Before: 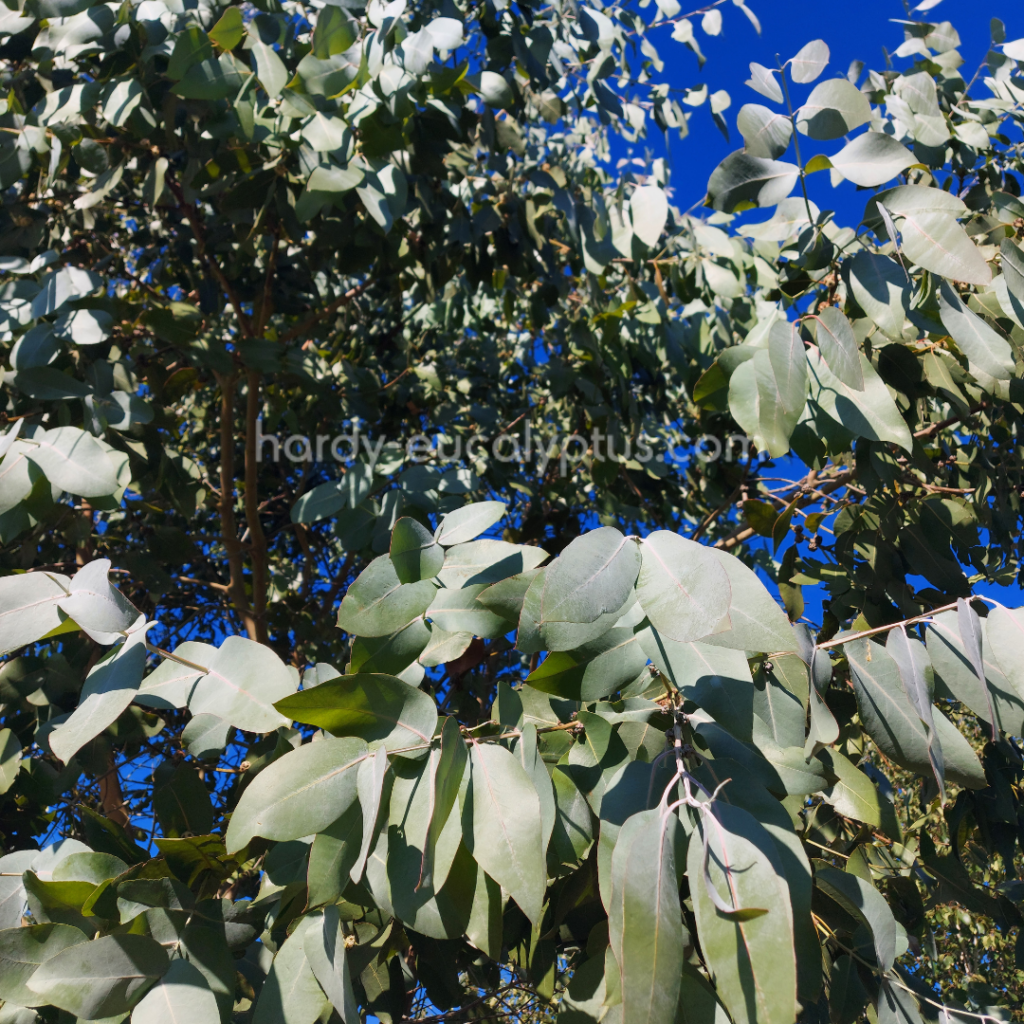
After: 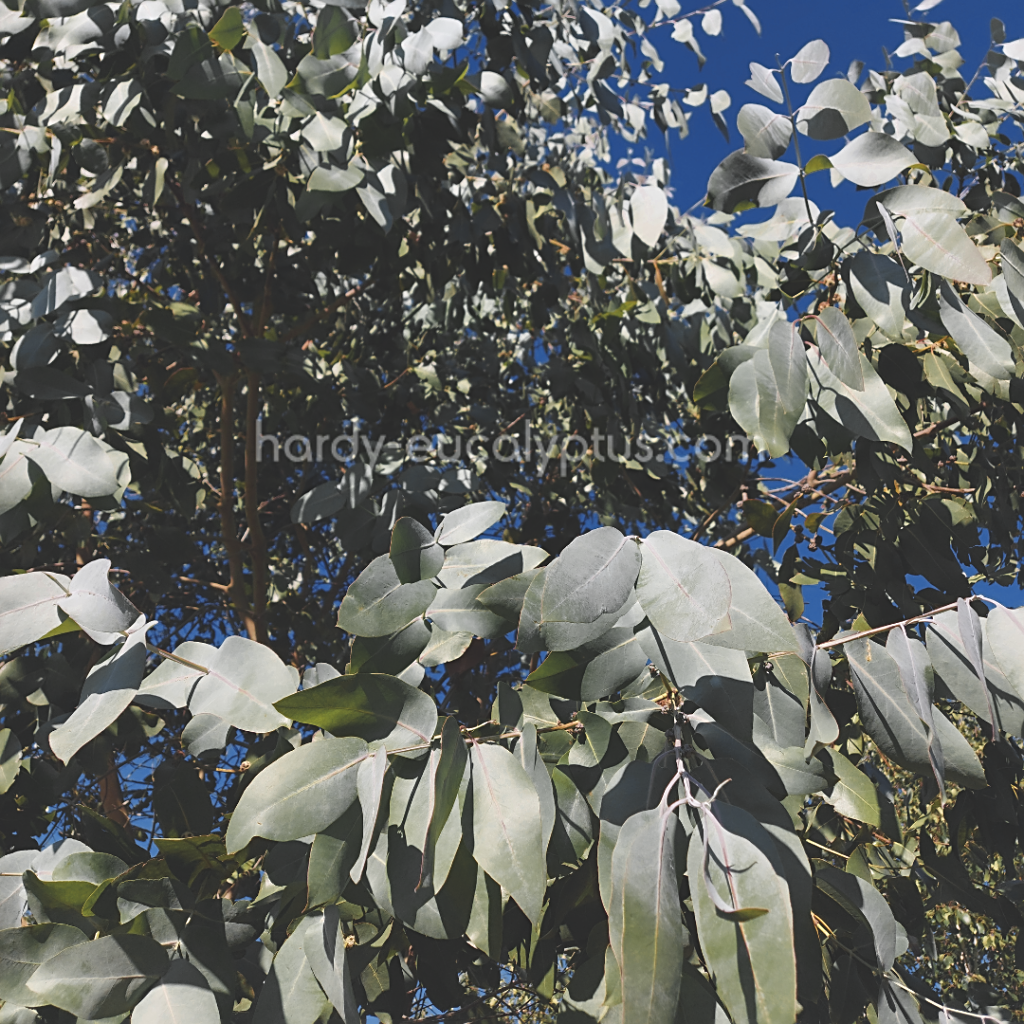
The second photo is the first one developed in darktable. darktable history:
sharpen: on, module defaults
exposure: black level correction -0.022, exposure -0.036 EV, compensate exposure bias true, compensate highlight preservation false
color zones: curves: ch0 [(0.035, 0.242) (0.25, 0.5) (0.384, 0.214) (0.488, 0.255) (0.75, 0.5)]; ch1 [(0.063, 0.379) (0.25, 0.5) (0.354, 0.201) (0.489, 0.085) (0.729, 0.271)]; ch2 [(0.25, 0.5) (0.38, 0.517) (0.442, 0.51) (0.735, 0.456)]
